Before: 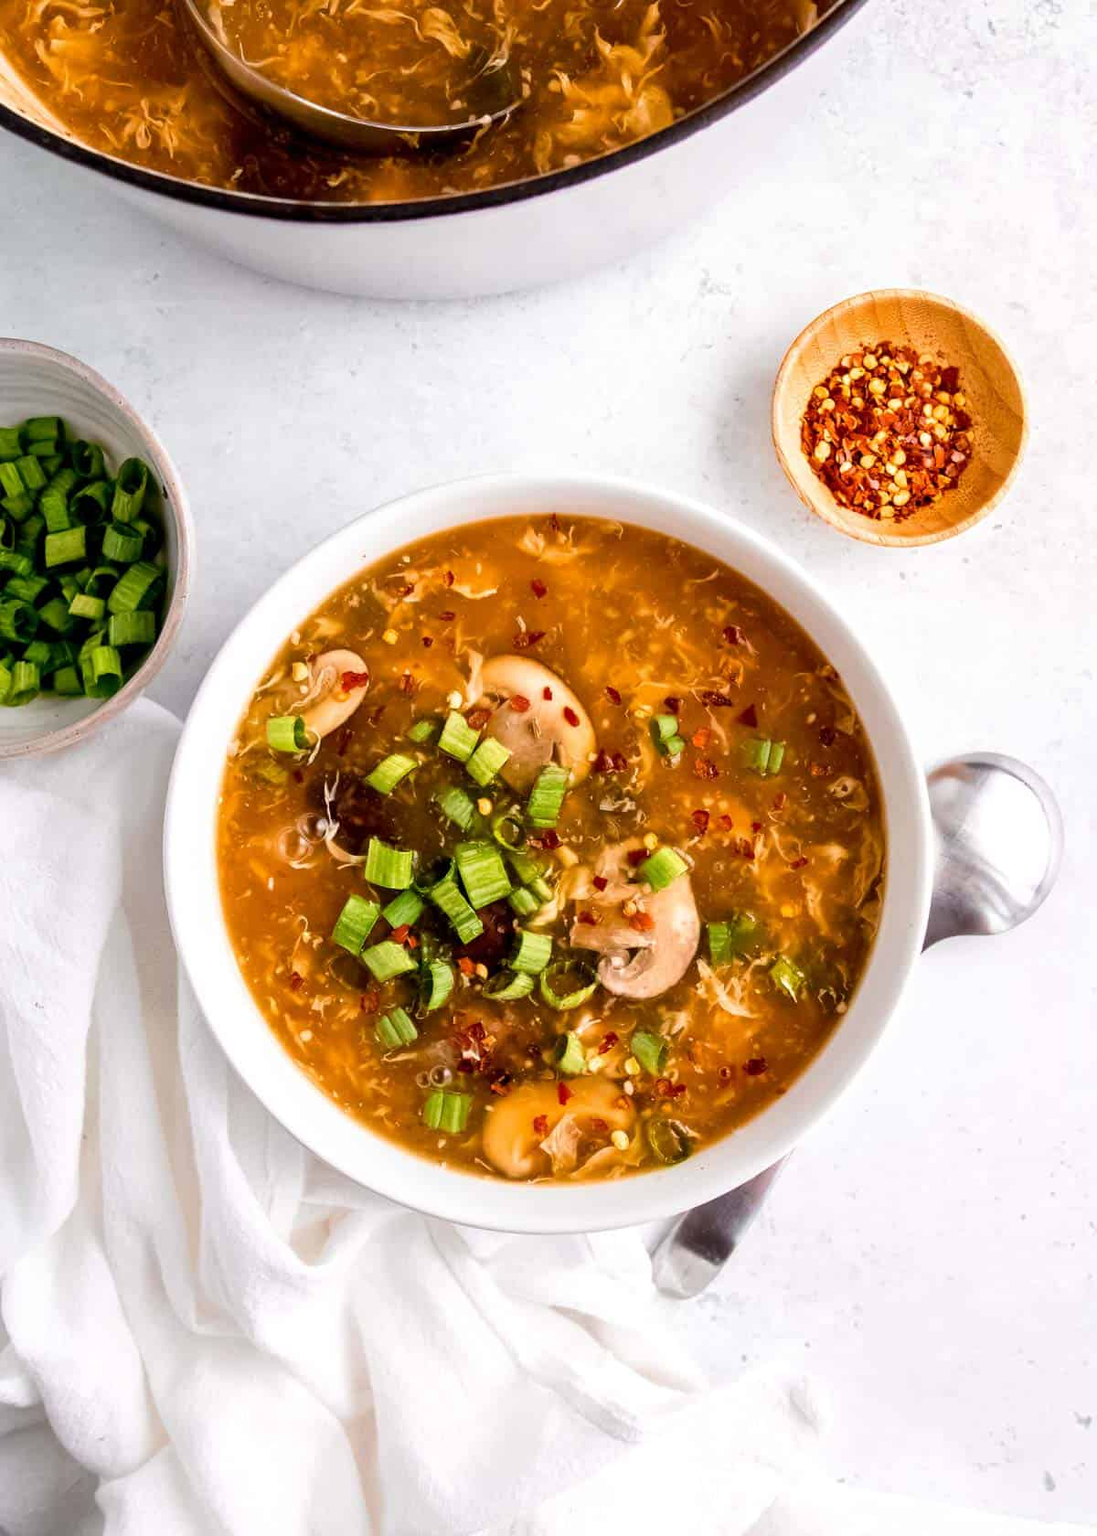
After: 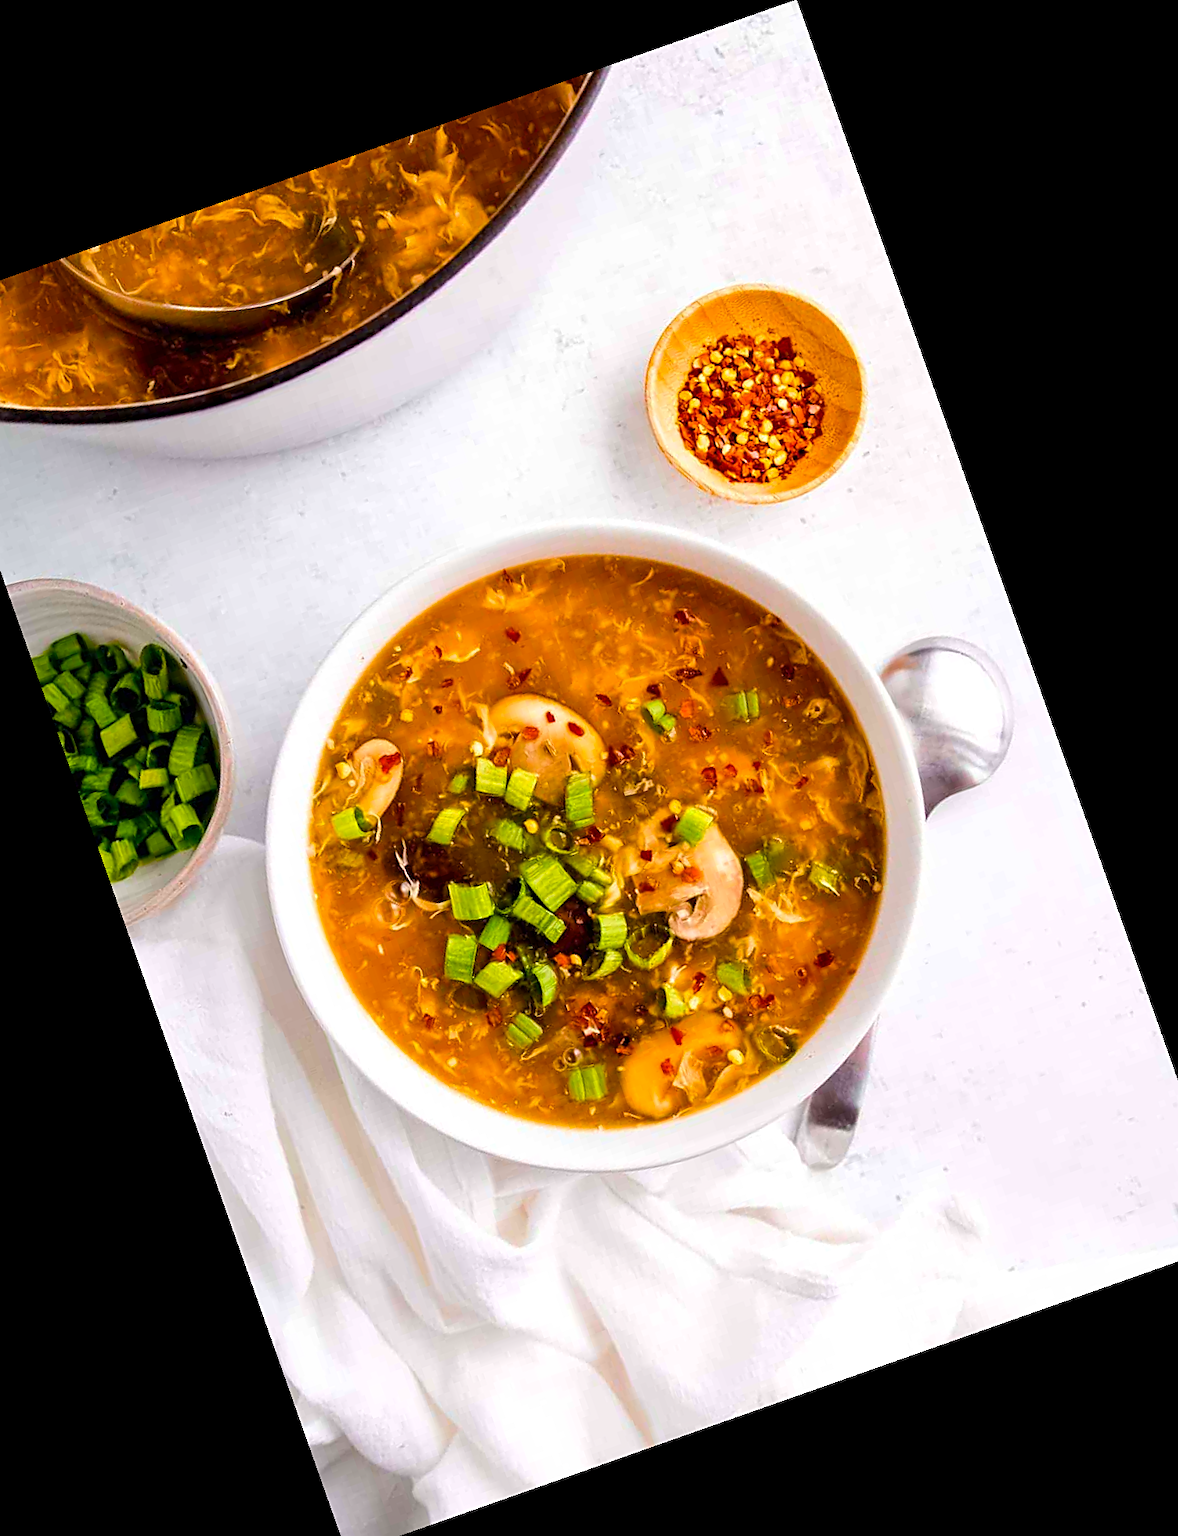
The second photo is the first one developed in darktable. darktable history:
tone equalizer: on, module defaults
sharpen: on, module defaults
color balance rgb: perceptual saturation grading › global saturation 25%, perceptual brilliance grading › mid-tones 10%, perceptual brilliance grading › shadows 15%, global vibrance 20%
crop and rotate: angle 19.43°, left 6.812%, right 4.125%, bottom 1.087%
